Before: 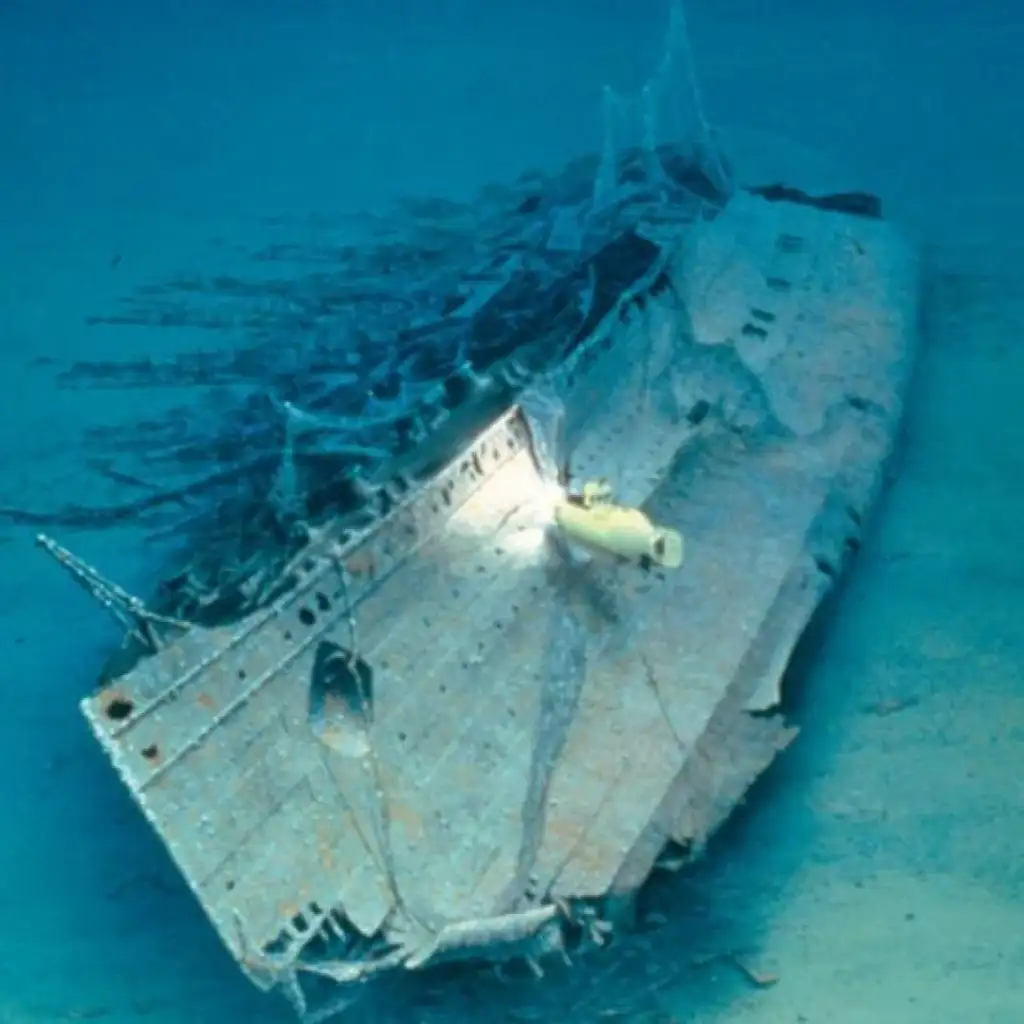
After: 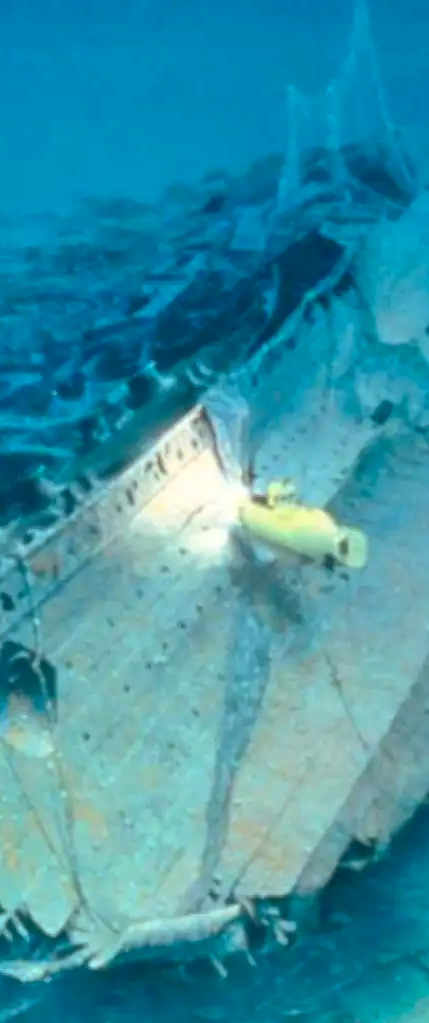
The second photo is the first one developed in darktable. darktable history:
crop: left 30.872%, right 27.153%
contrast brightness saturation: contrast 0.196, brightness 0.158, saturation 0.224
shadows and highlights: highlights color adjustment 78.21%
tone equalizer: edges refinement/feathering 500, mask exposure compensation -1.57 EV, preserve details no
